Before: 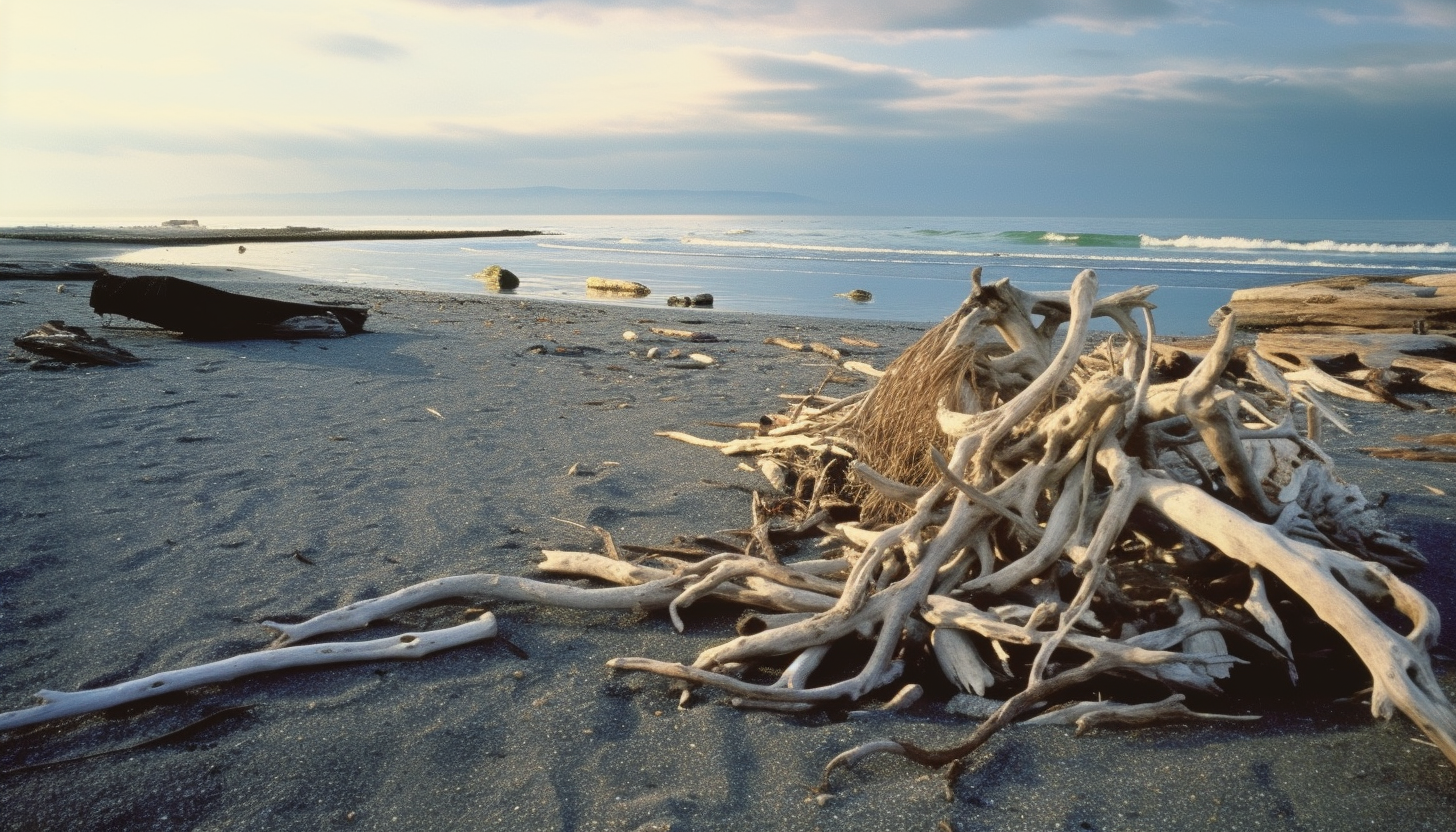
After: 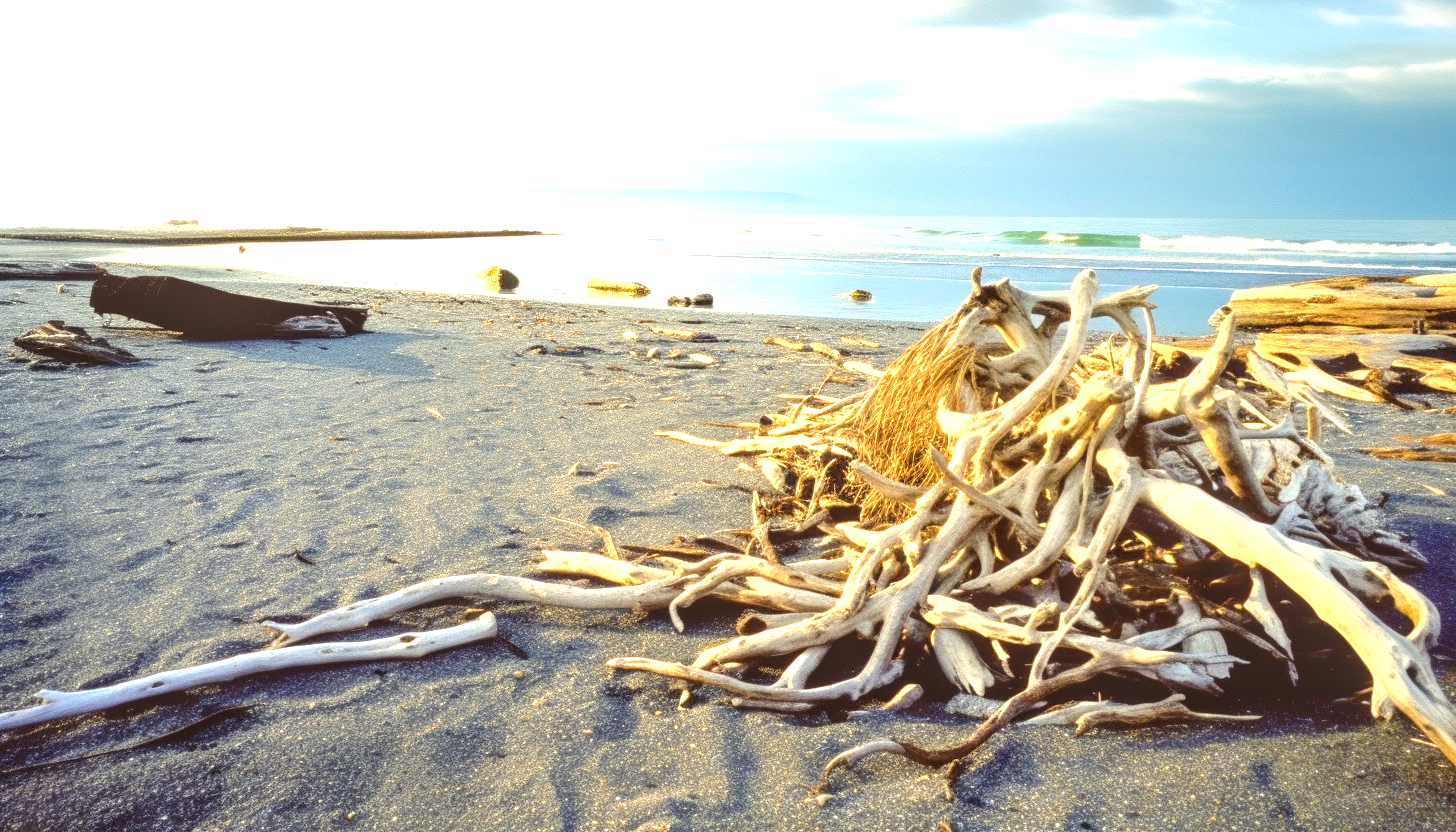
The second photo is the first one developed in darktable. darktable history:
color correction: highlights a* 14.03, highlights b* 6.17, shadows a* -6.04, shadows b* -15.56, saturation 0.841
local contrast: detail 139%
exposure: exposure 1 EV, compensate exposure bias true, compensate highlight preservation false
color balance rgb: shadows lift › chroma 4.17%, shadows lift › hue 251.32°, power › luminance 9.973%, power › chroma 2.816%, power › hue 59.19°, highlights gain › luminance 20.232%, highlights gain › chroma 2.795%, highlights gain › hue 175.56°, perceptual saturation grading › global saturation 30.242%, perceptual brilliance grading › mid-tones 9.877%, perceptual brilliance grading › shadows 15.333%, global vibrance 20%
